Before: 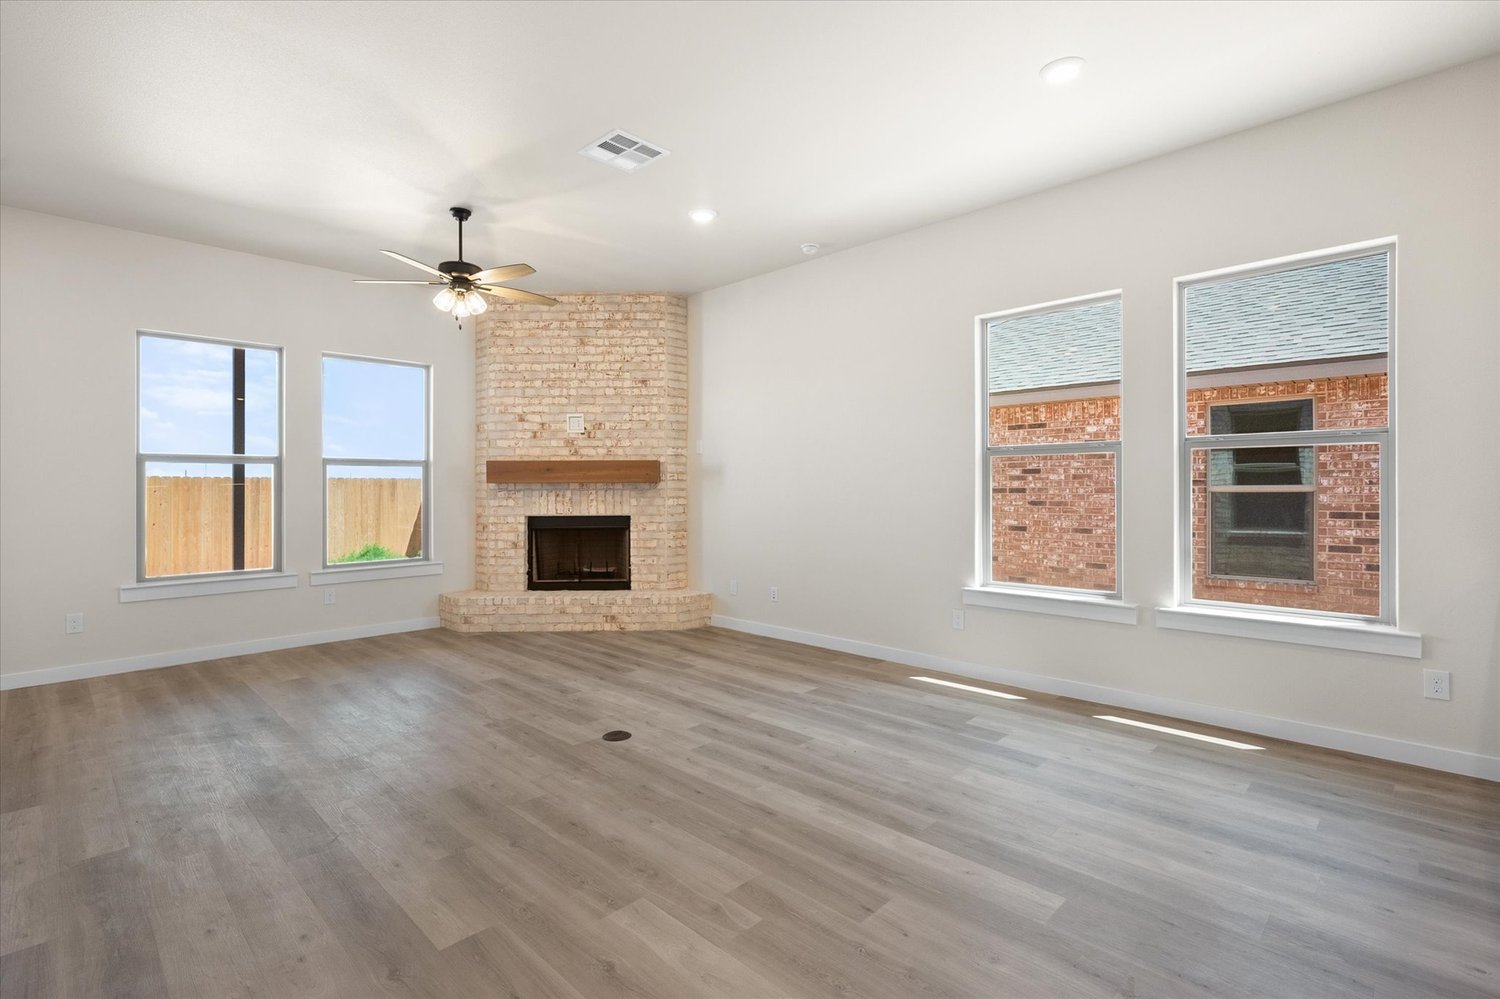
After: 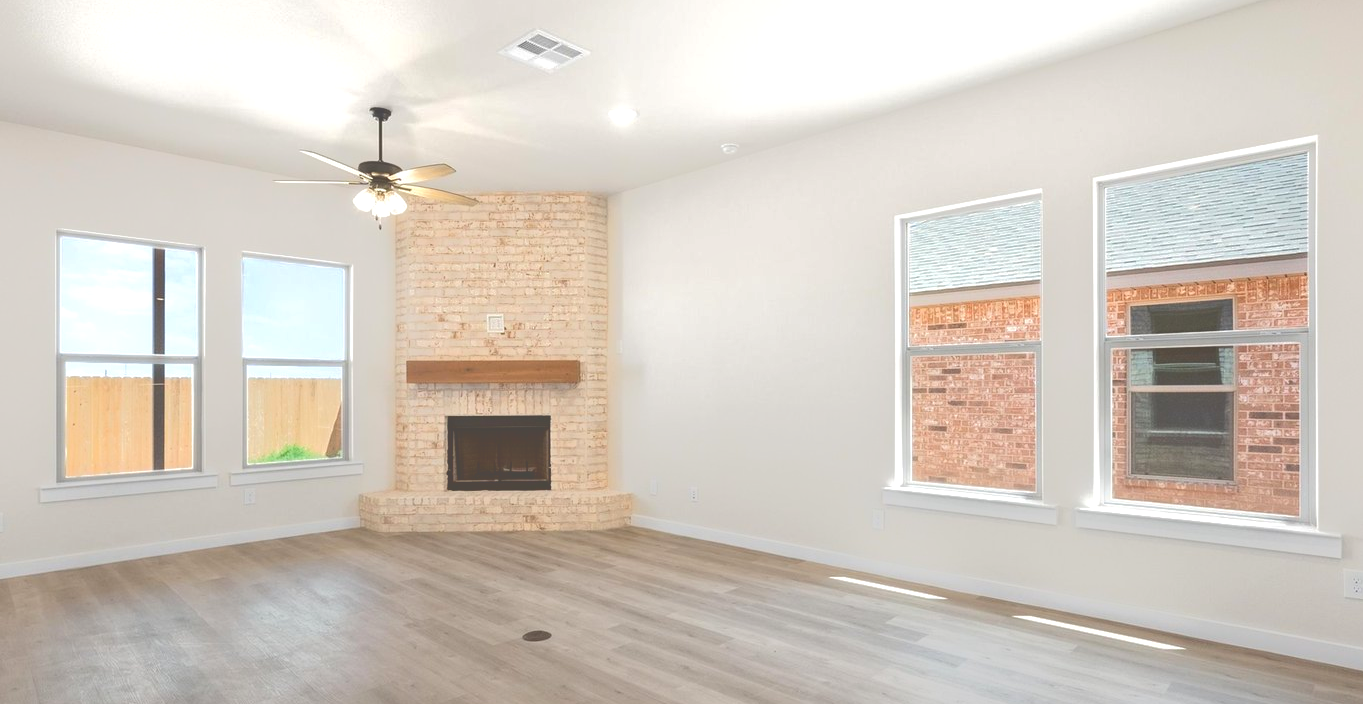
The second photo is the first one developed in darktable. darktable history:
tone equalizer: -8 EV -0.442 EV, -7 EV -0.402 EV, -6 EV -0.336 EV, -5 EV -0.23 EV, -3 EV 0.232 EV, -2 EV 0.32 EV, -1 EV 0.403 EV, +0 EV 0.442 EV, smoothing diameter 2.04%, edges refinement/feathering 21.08, mask exposure compensation -1.57 EV, filter diffusion 5
crop: left 5.381%, top 10.077%, right 3.727%, bottom 19.443%
tone curve: curves: ch0 [(0, 0) (0.003, 0.298) (0.011, 0.298) (0.025, 0.298) (0.044, 0.3) (0.069, 0.302) (0.1, 0.312) (0.136, 0.329) (0.177, 0.354) (0.224, 0.376) (0.277, 0.408) (0.335, 0.453) (0.399, 0.503) (0.468, 0.562) (0.543, 0.623) (0.623, 0.686) (0.709, 0.754) (0.801, 0.825) (0.898, 0.873) (1, 1)], color space Lab, independent channels, preserve colors none
